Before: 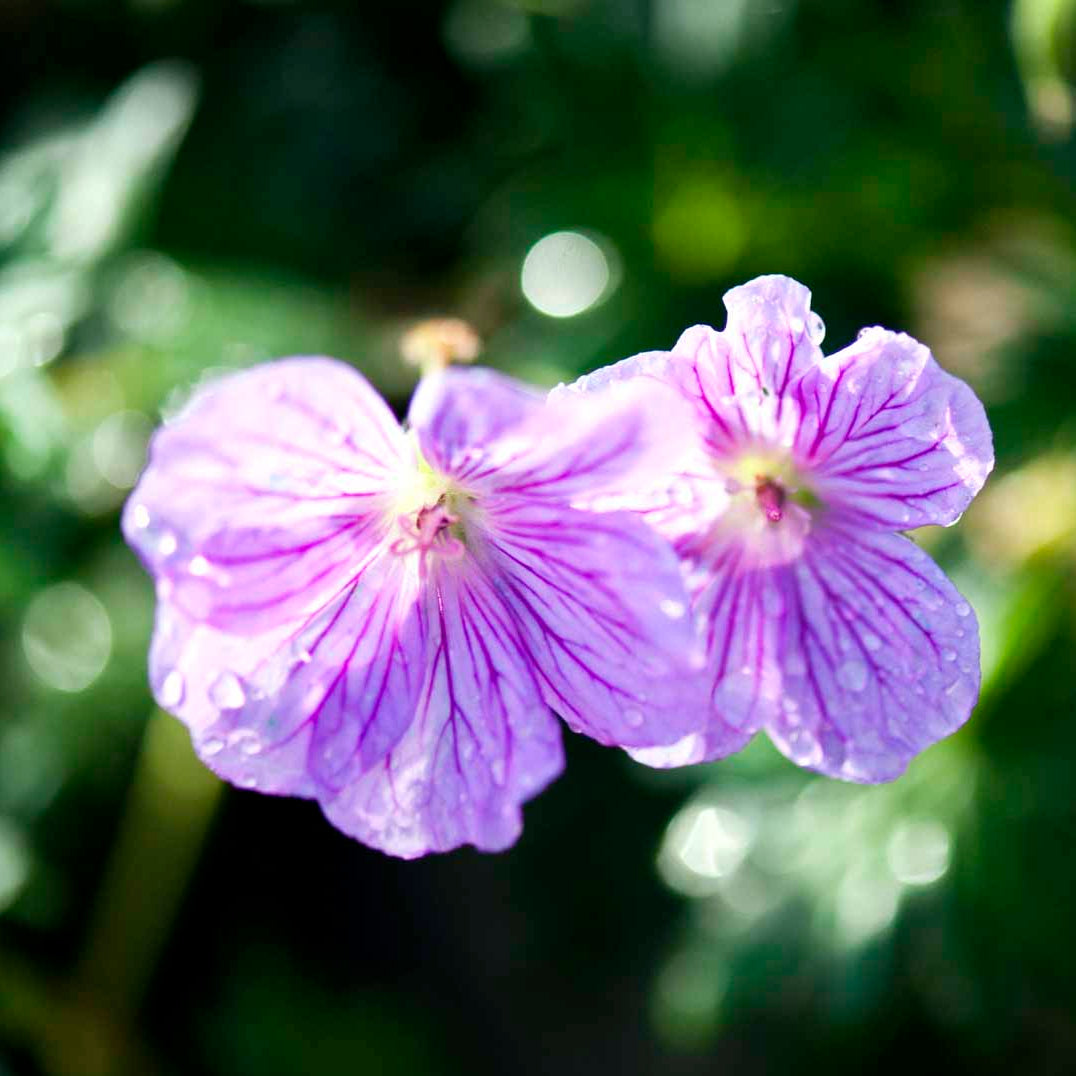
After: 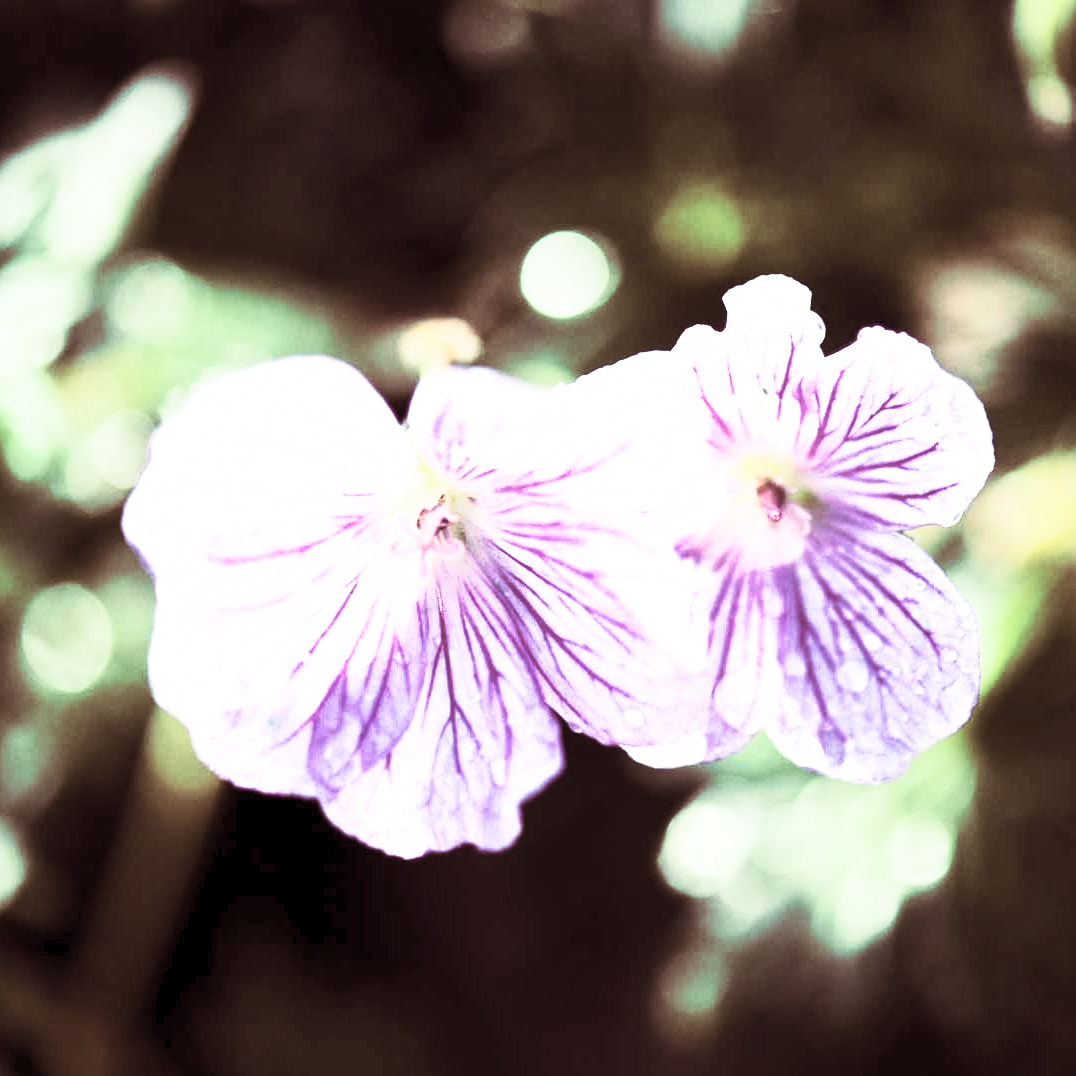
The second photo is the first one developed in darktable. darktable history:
contrast brightness saturation: contrast 0.57, brightness 0.57, saturation -0.34
split-toning: on, module defaults
